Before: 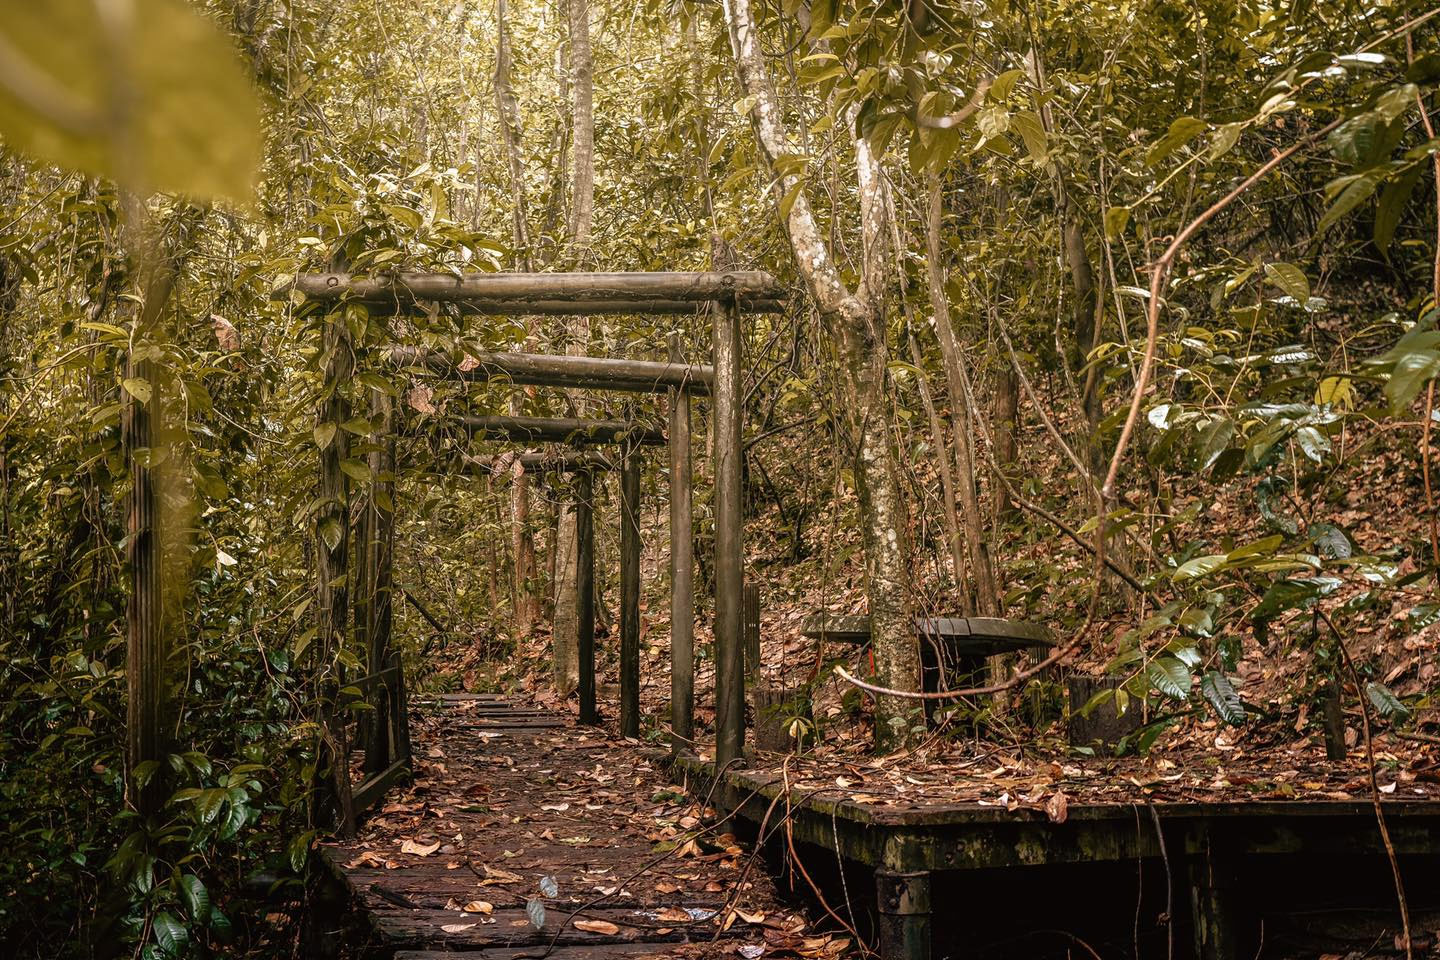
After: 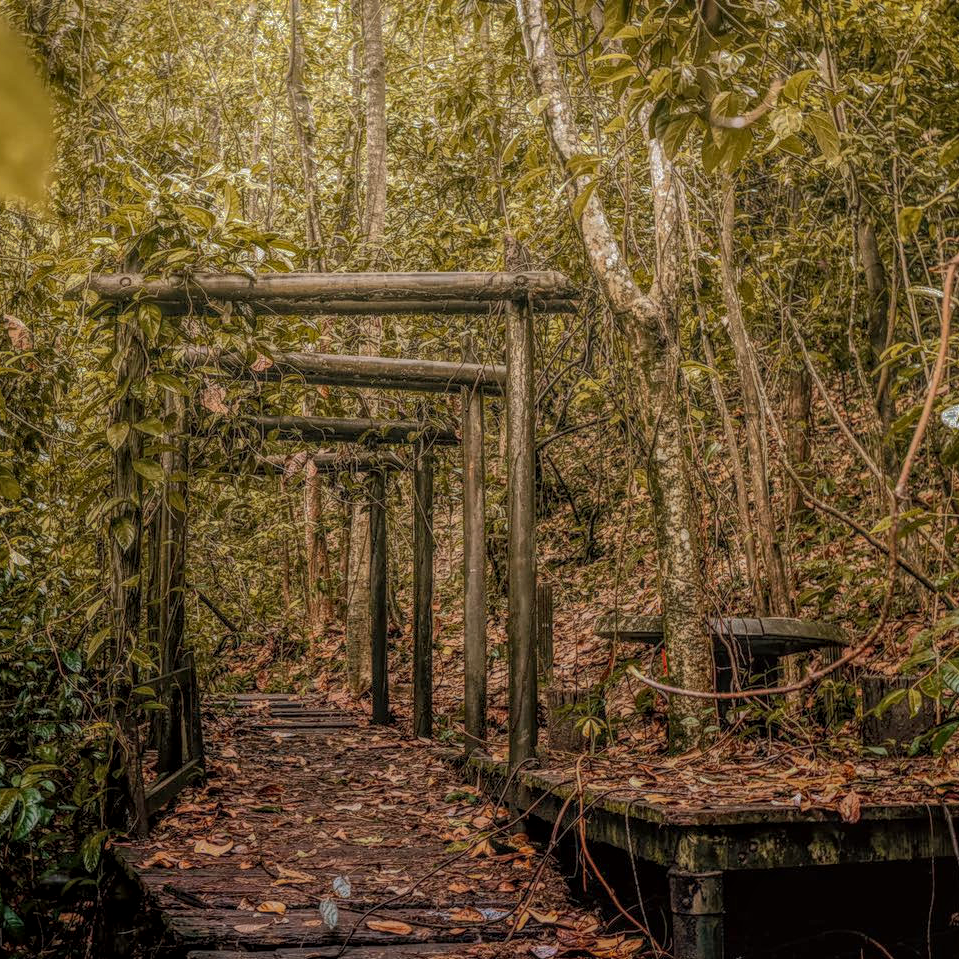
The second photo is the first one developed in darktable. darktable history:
crop and rotate: left 14.436%, right 18.898%
local contrast: highlights 20%, shadows 30%, detail 200%, midtone range 0.2
shadows and highlights: shadows -19.91, highlights -73.15
